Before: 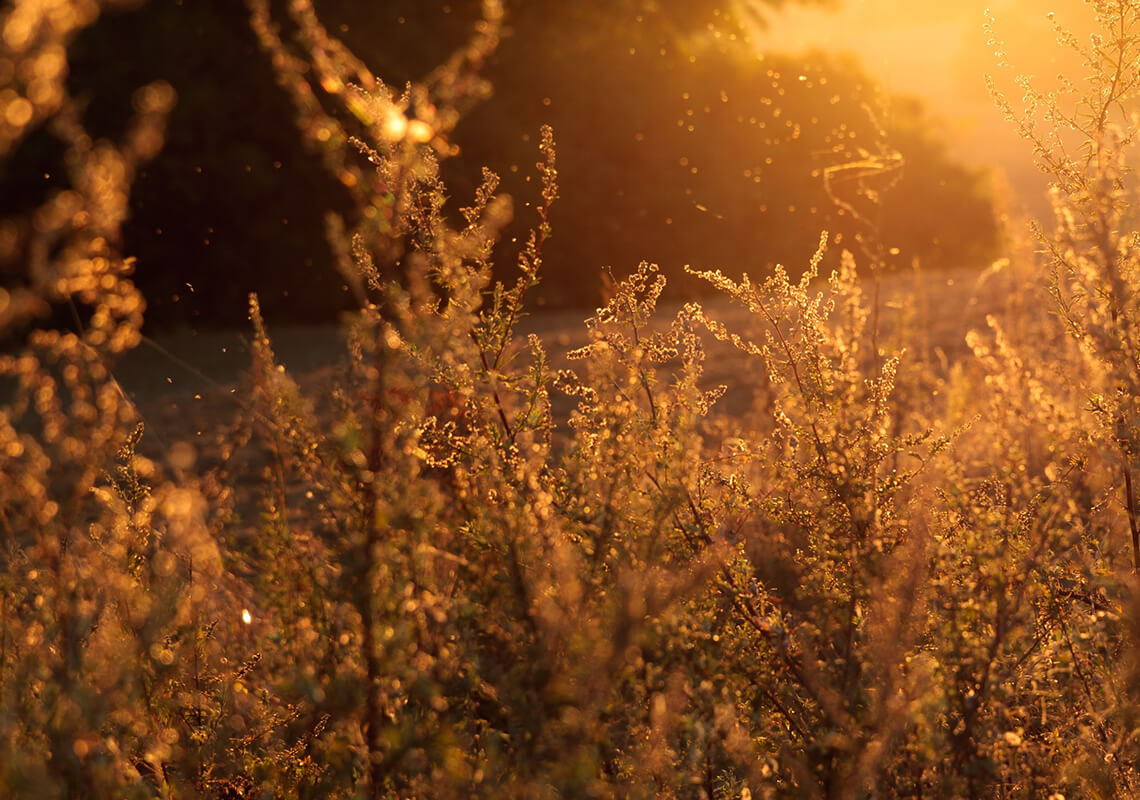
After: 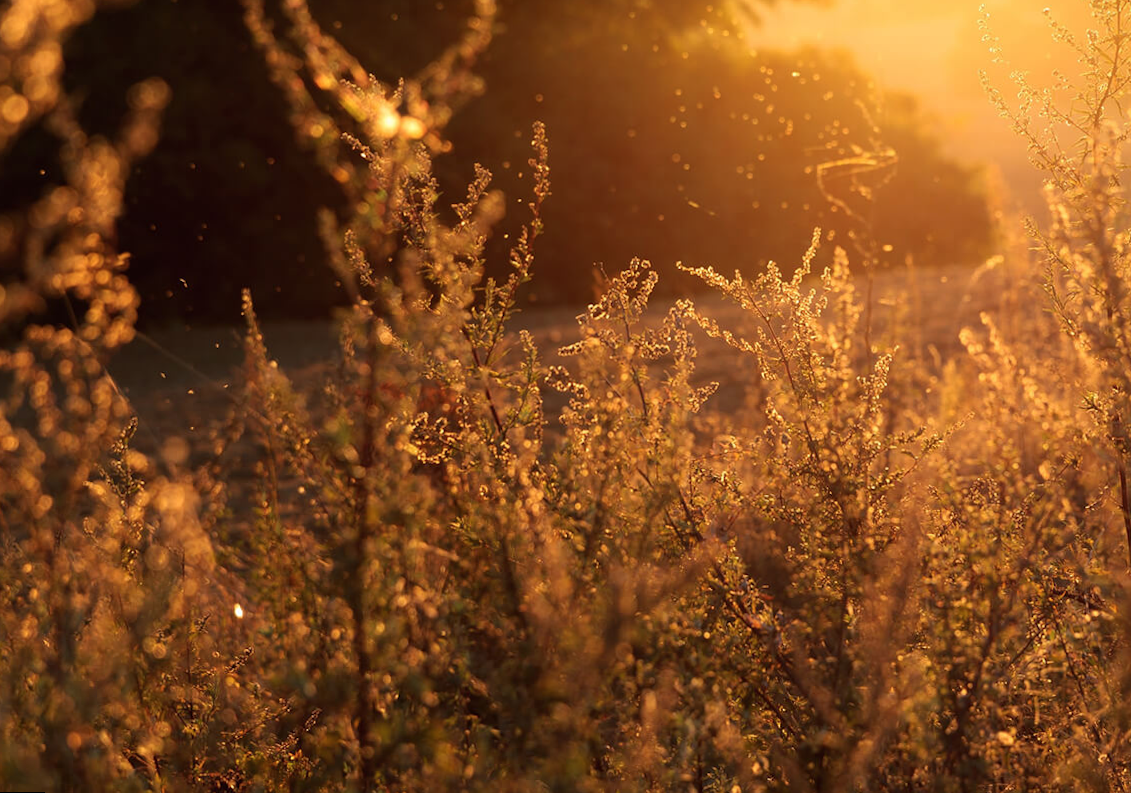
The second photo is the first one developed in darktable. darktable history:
rotate and perspective: rotation 0.192°, lens shift (horizontal) -0.015, crop left 0.005, crop right 0.996, crop top 0.006, crop bottom 0.99
color balance rgb: perceptual saturation grading › global saturation -1%
